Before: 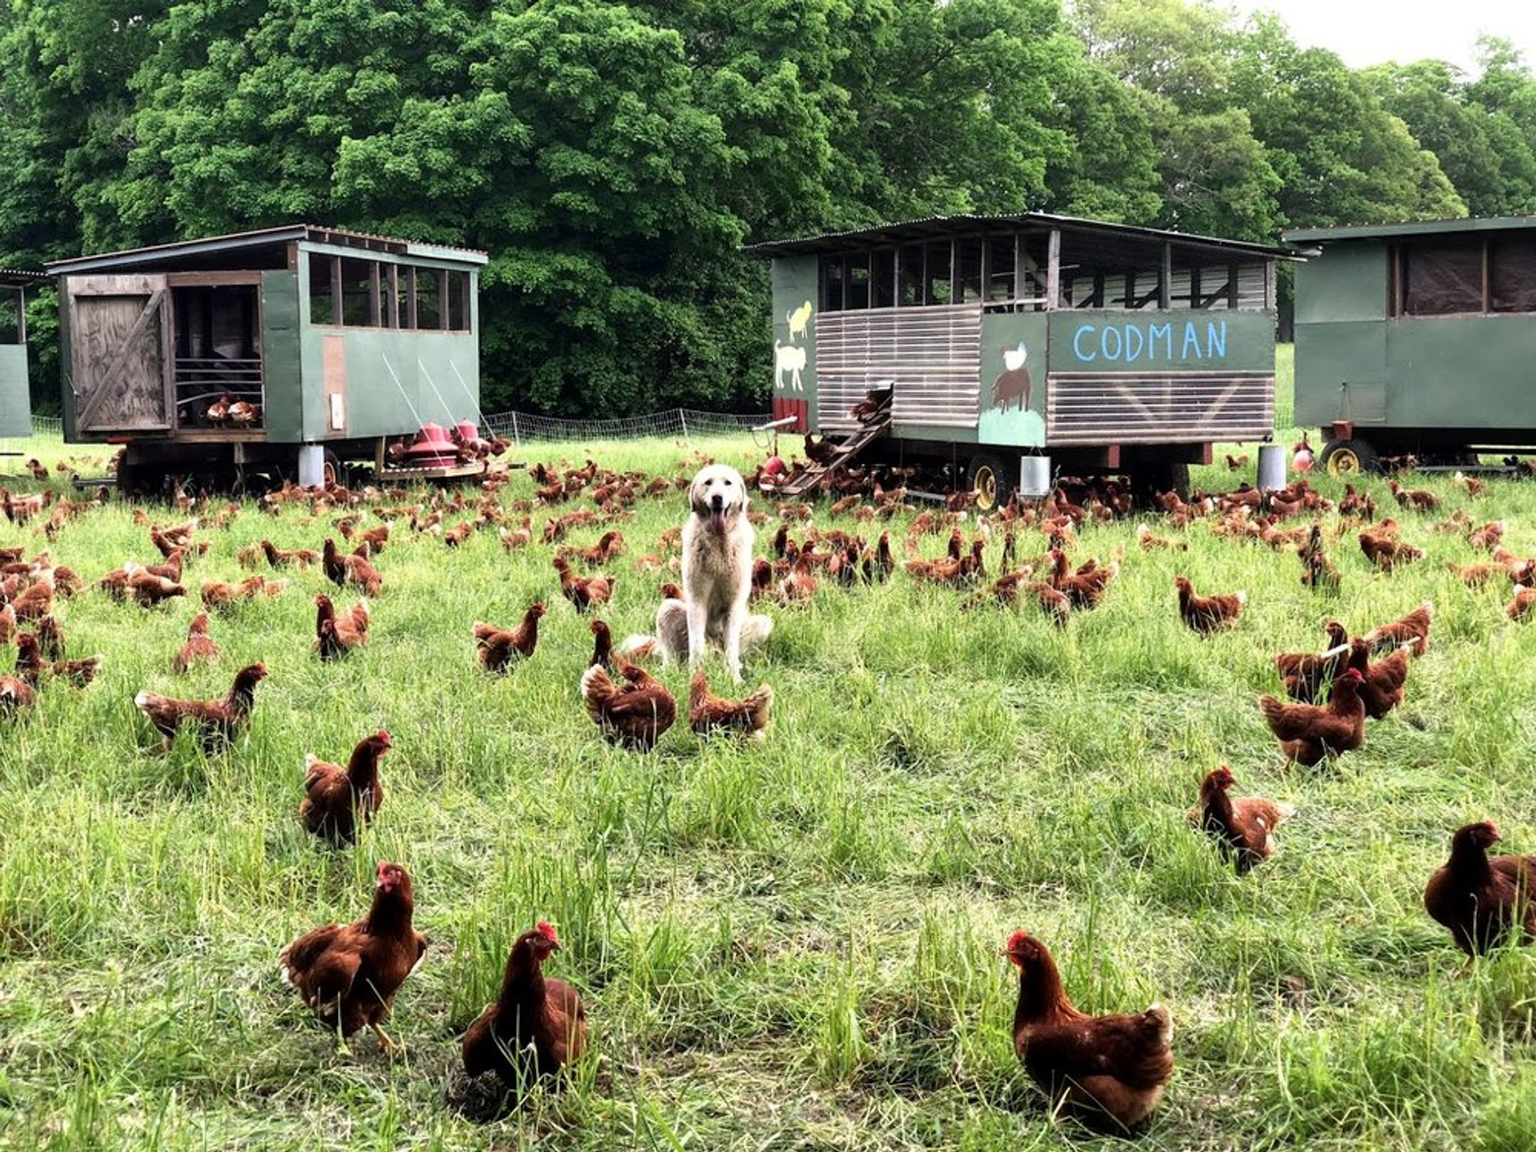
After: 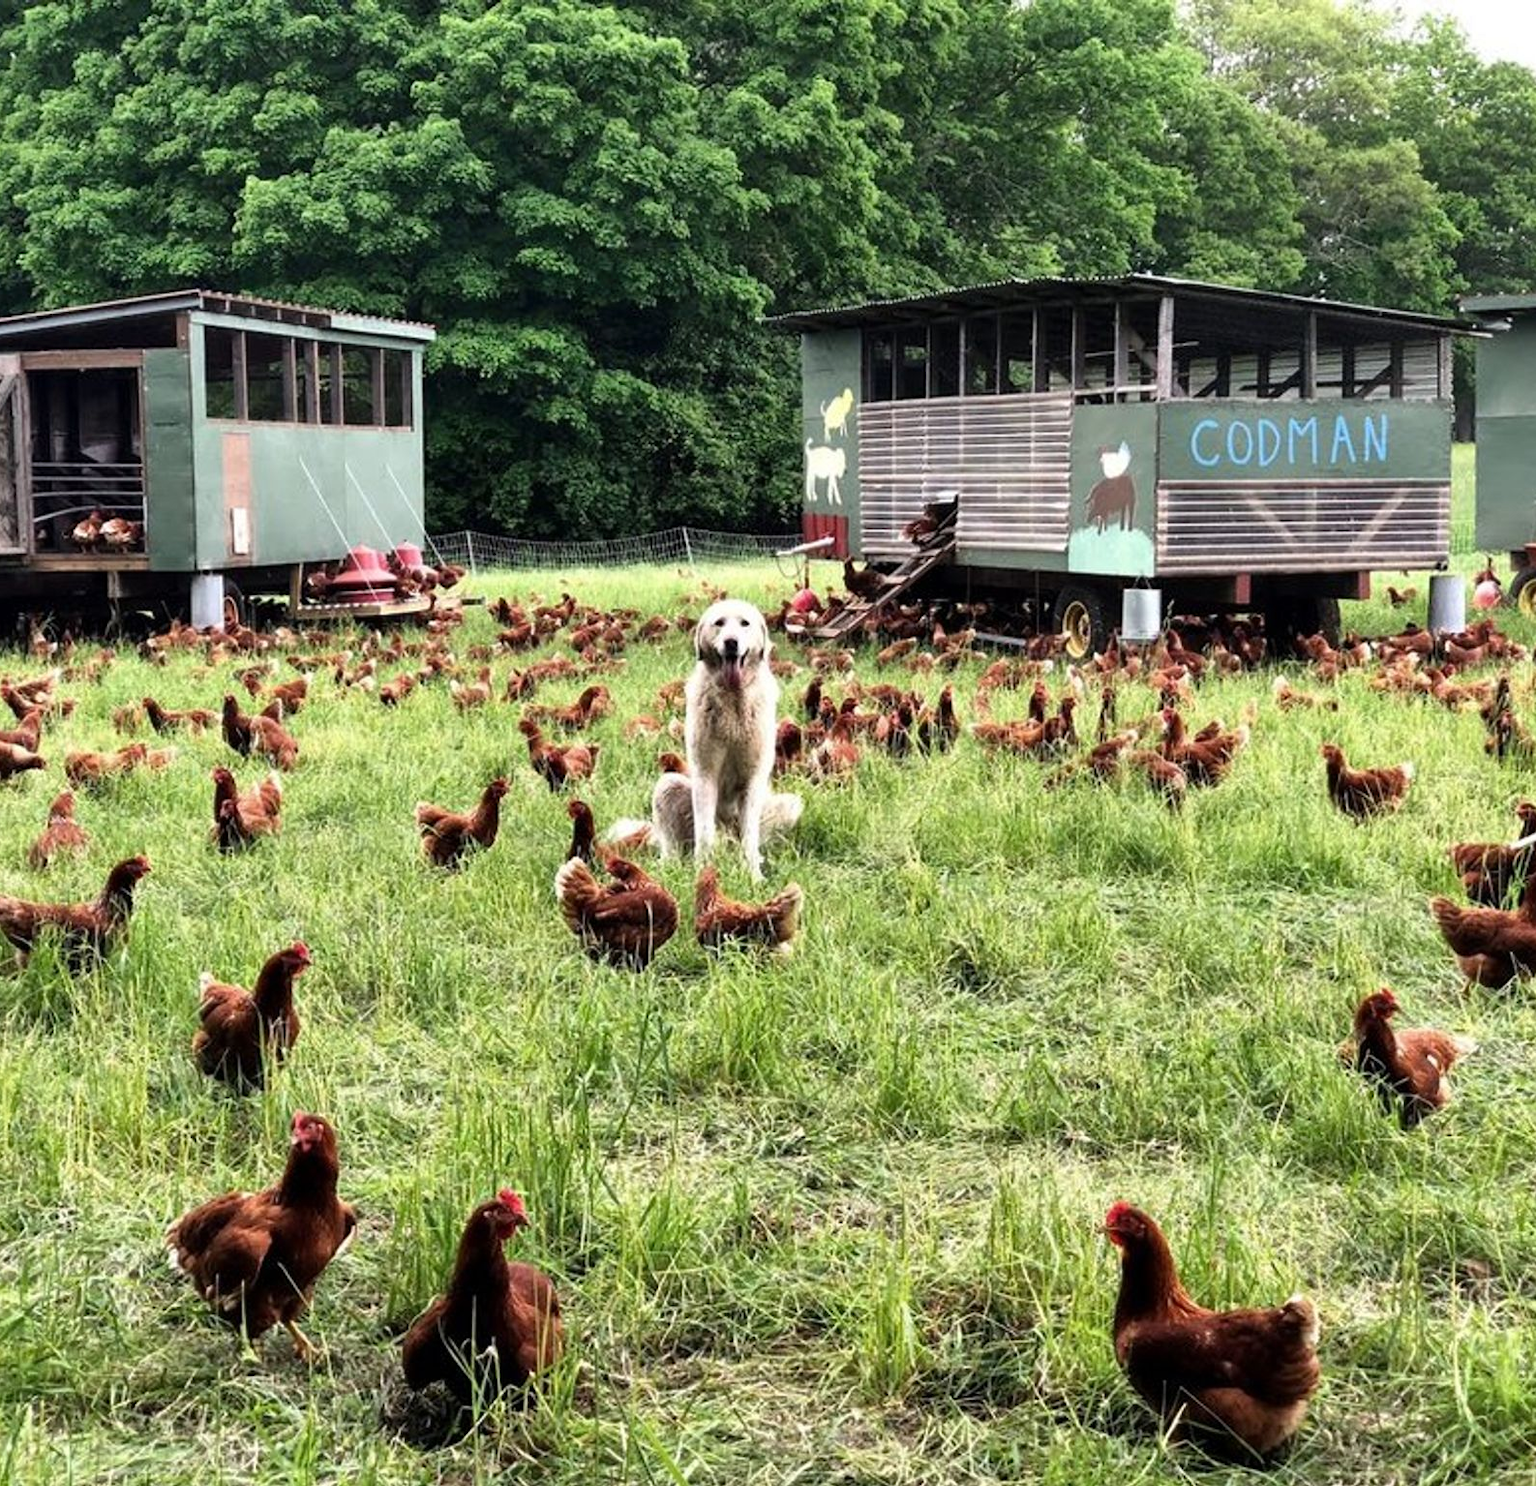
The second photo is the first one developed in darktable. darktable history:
shadows and highlights: shadows 48.15, highlights -41.35, soften with gaussian
crop: left 9.844%, right 12.643%
